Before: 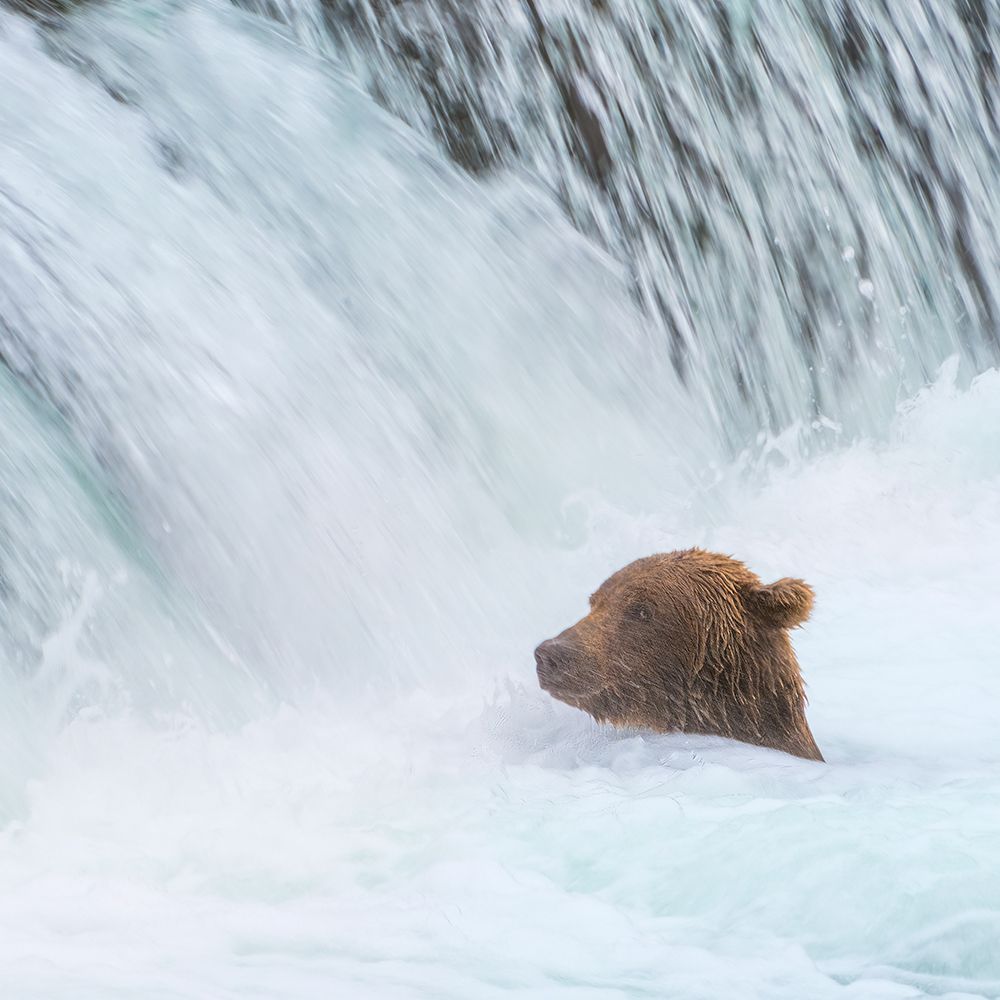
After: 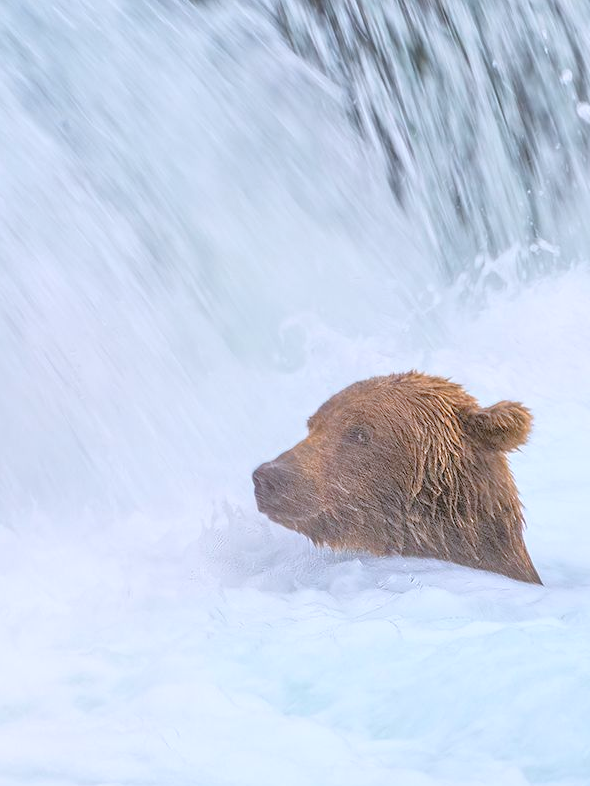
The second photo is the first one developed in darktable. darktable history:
tone equalizer: -7 EV 0.15 EV, -6 EV 0.6 EV, -5 EV 1.15 EV, -4 EV 1.33 EV, -3 EV 1.15 EV, -2 EV 0.6 EV, -1 EV 0.15 EV, mask exposure compensation -0.5 EV
crop and rotate: left 28.256%, top 17.734%, right 12.656%, bottom 3.573%
color calibration: illuminant as shot in camera, x 0.358, y 0.373, temperature 4628.91 K
